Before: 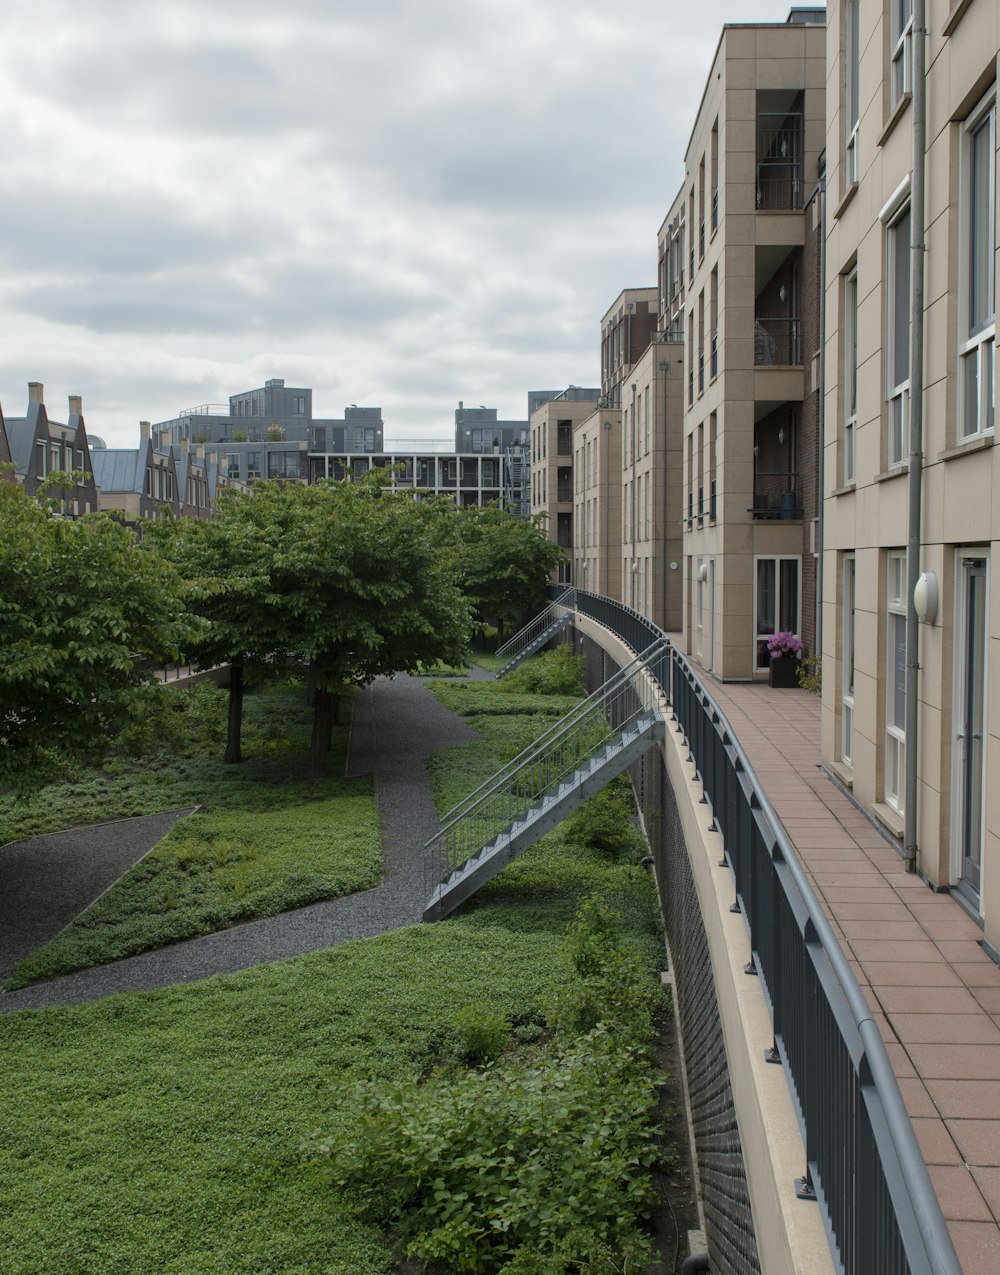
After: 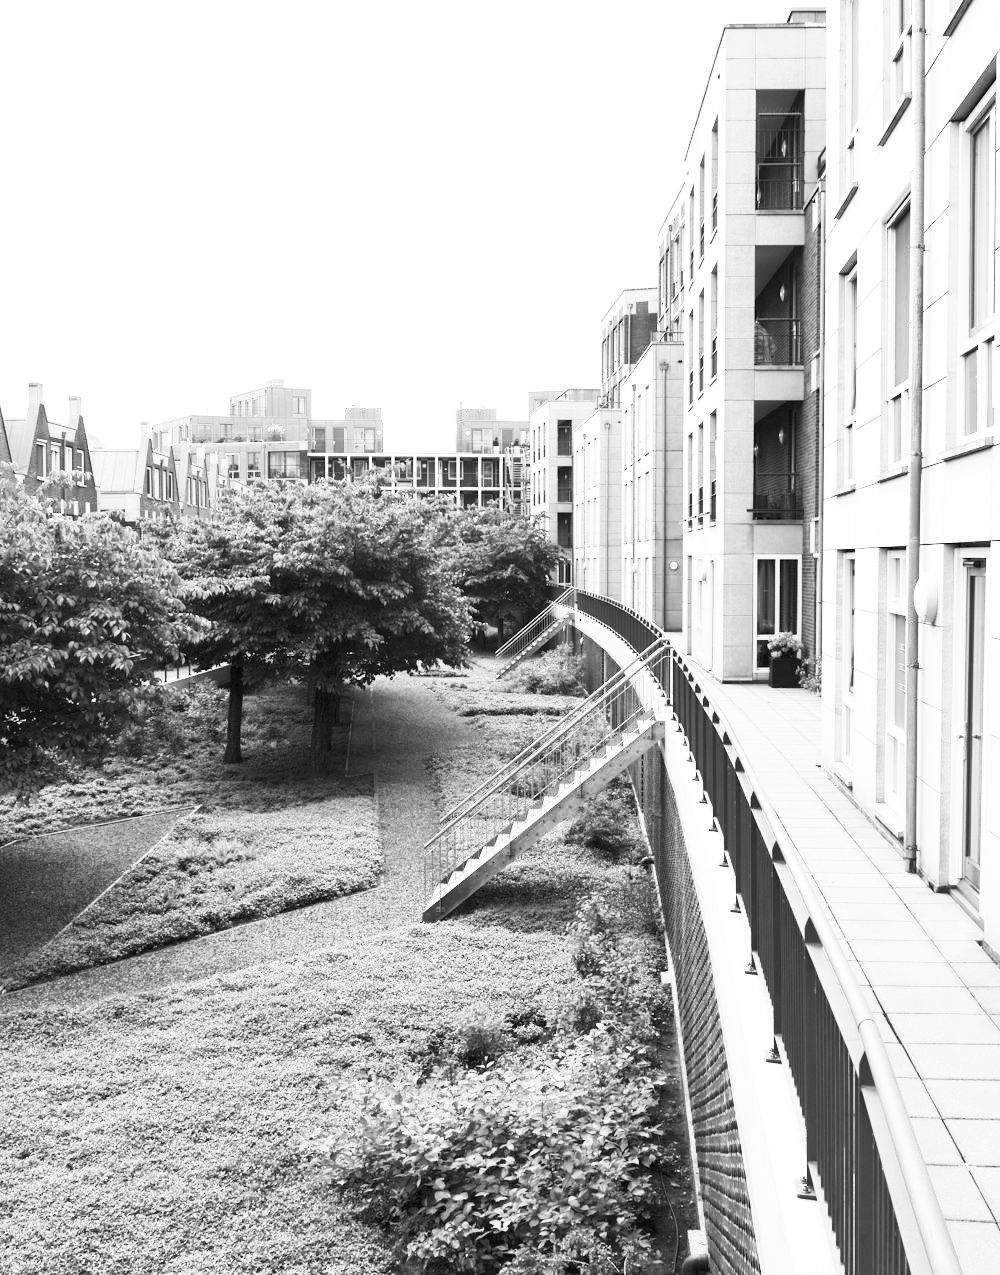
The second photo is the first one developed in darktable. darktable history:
color calibration: illuminant custom, x 0.432, y 0.395, temperature 3098 K
contrast brightness saturation: contrast 0.53, brightness 0.47, saturation -1
exposure: black level correction 0, exposure 1.2 EV, compensate exposure bias true, compensate highlight preservation false
